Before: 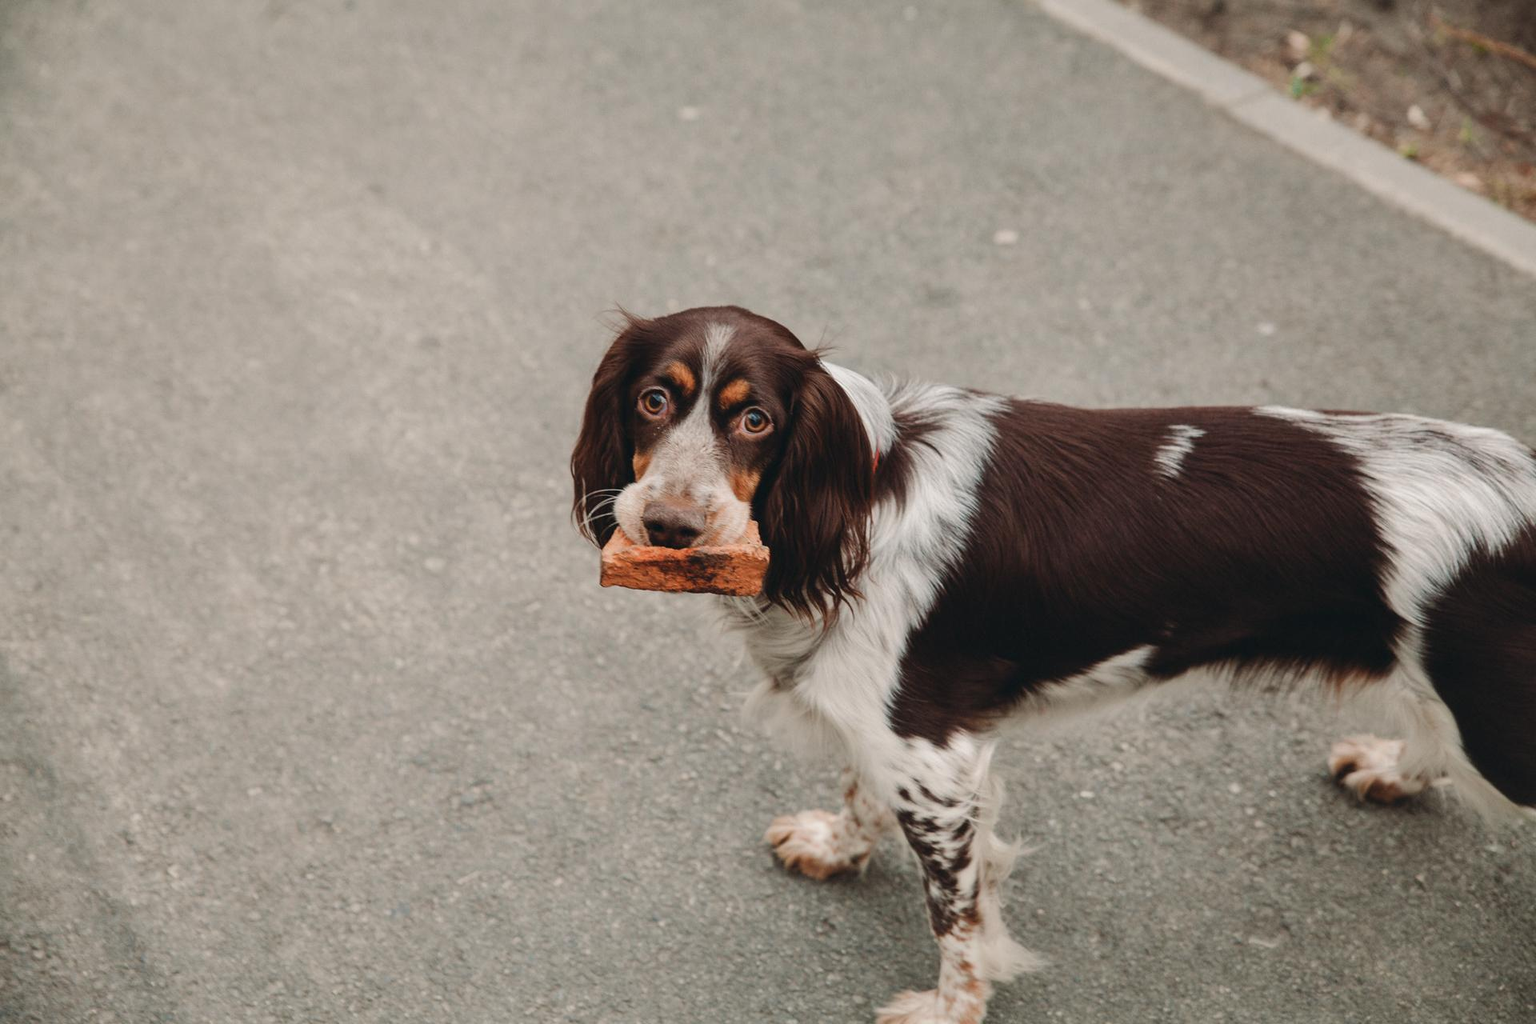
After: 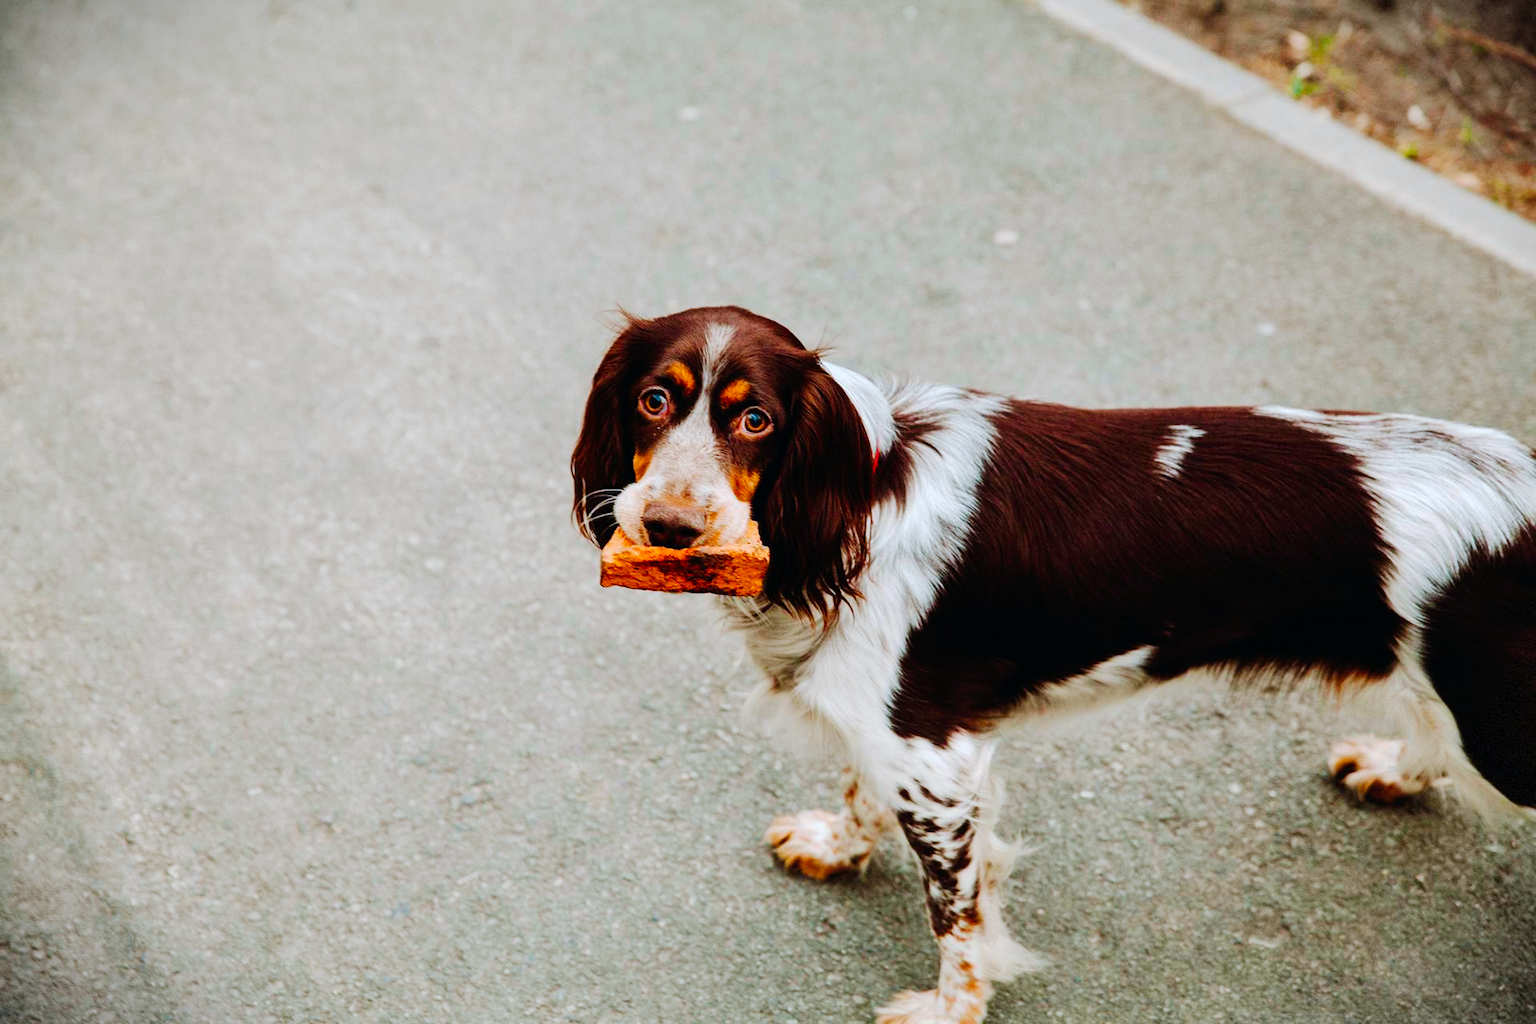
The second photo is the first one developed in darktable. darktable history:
vignetting: fall-off start 100.61%, width/height ratio 1.305, dithering 8-bit output
color balance rgb: power › hue 174.19°, perceptual saturation grading › global saturation 25.893%, global vibrance 44.173%
color correction: highlights a* -3.81, highlights b* -10.81
tone curve: curves: ch0 [(0, 0) (0.003, 0) (0.011, 0.001) (0.025, 0.003) (0.044, 0.005) (0.069, 0.011) (0.1, 0.021) (0.136, 0.035) (0.177, 0.079) (0.224, 0.134) (0.277, 0.219) (0.335, 0.315) (0.399, 0.42) (0.468, 0.529) (0.543, 0.636) (0.623, 0.727) (0.709, 0.805) (0.801, 0.88) (0.898, 0.957) (1, 1)], preserve colors none
